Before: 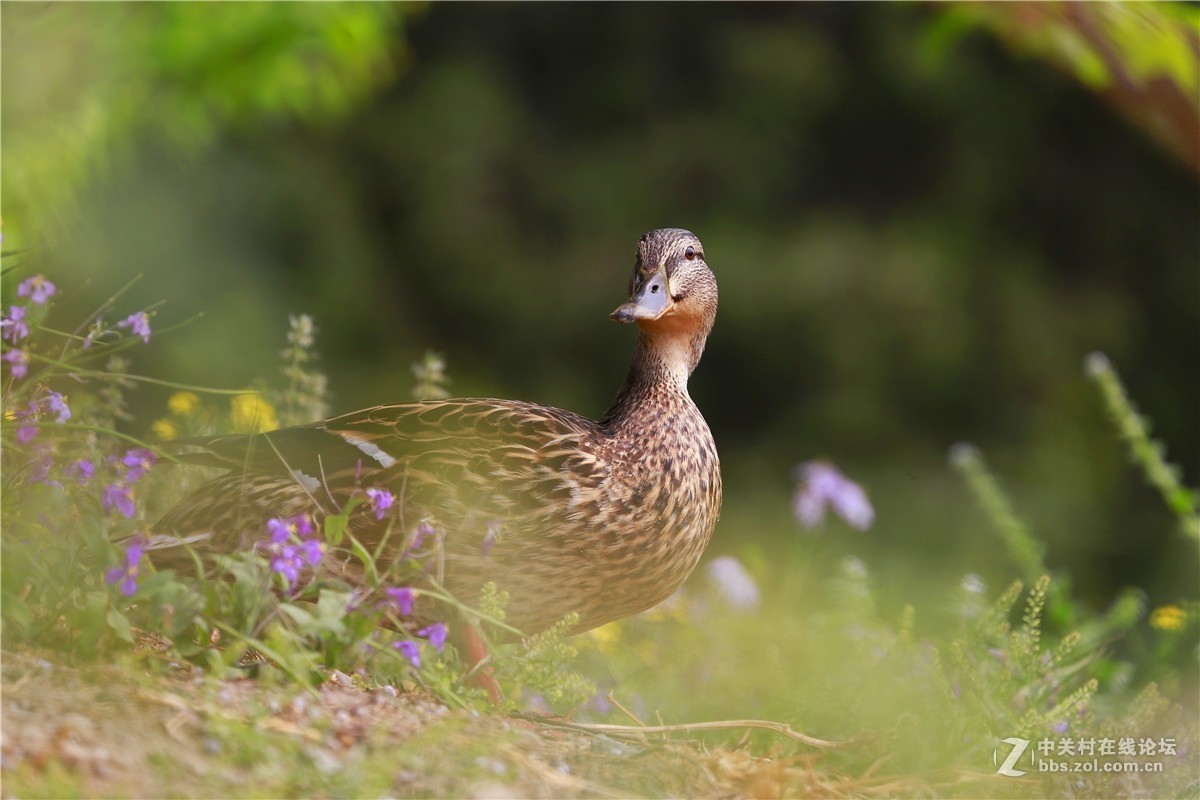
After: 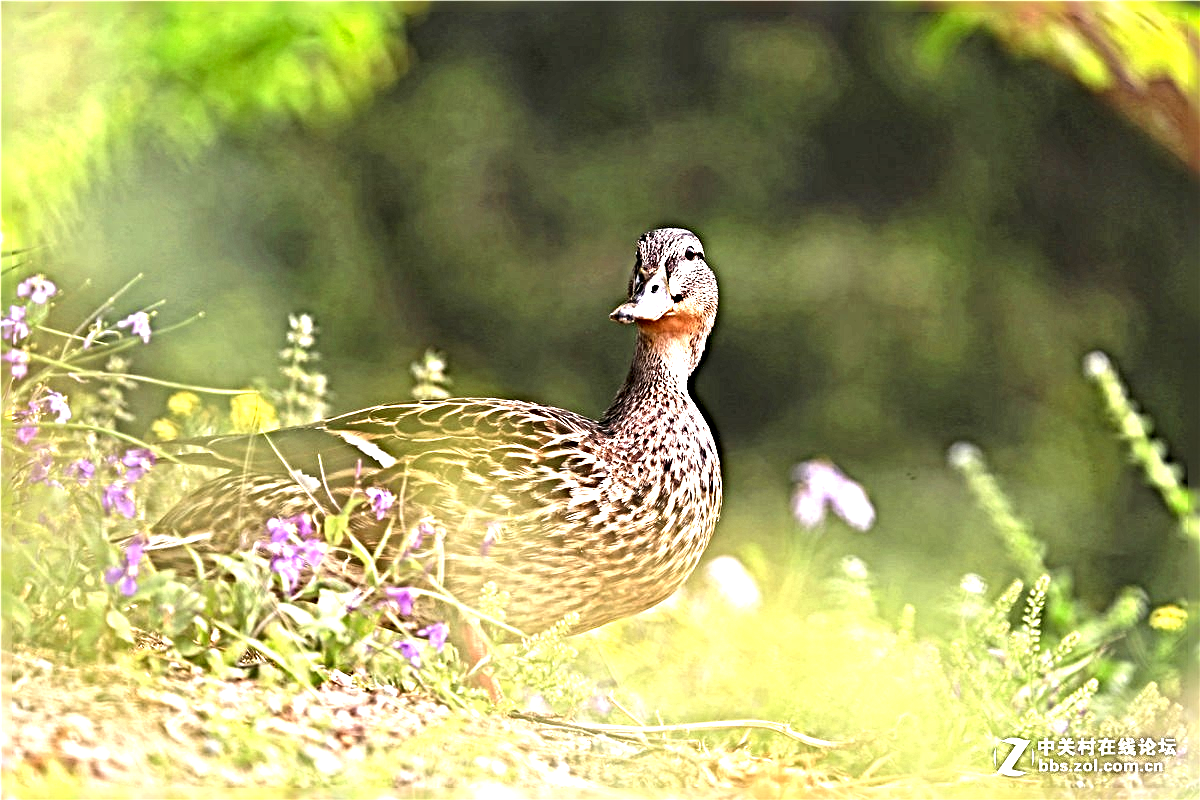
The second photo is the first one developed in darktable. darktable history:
sharpen: radius 6.25, amount 1.798, threshold 0.006
exposure: black level correction 0, exposure 1.497 EV, compensate highlight preservation false
